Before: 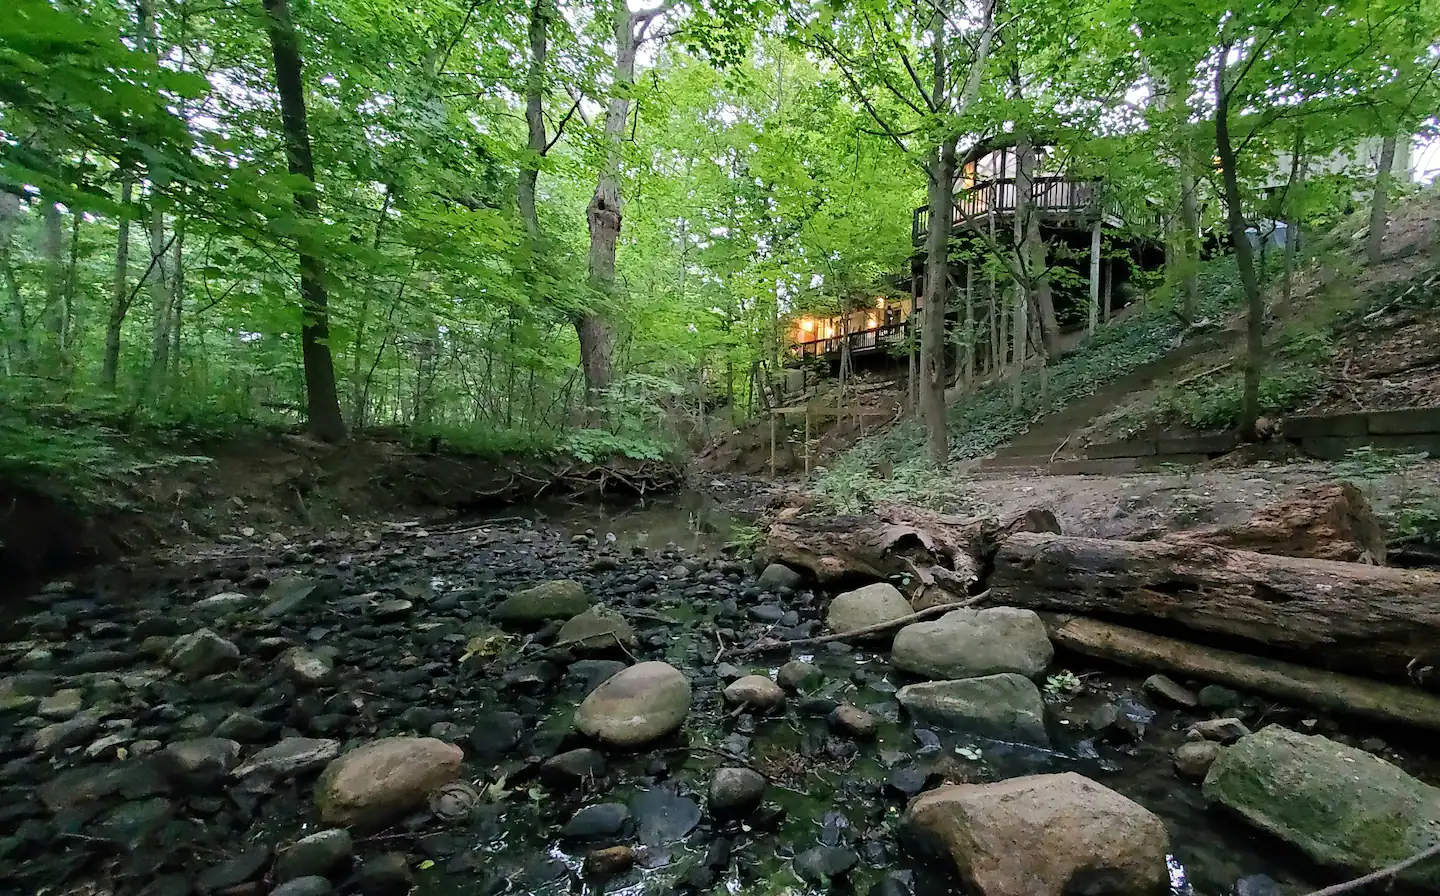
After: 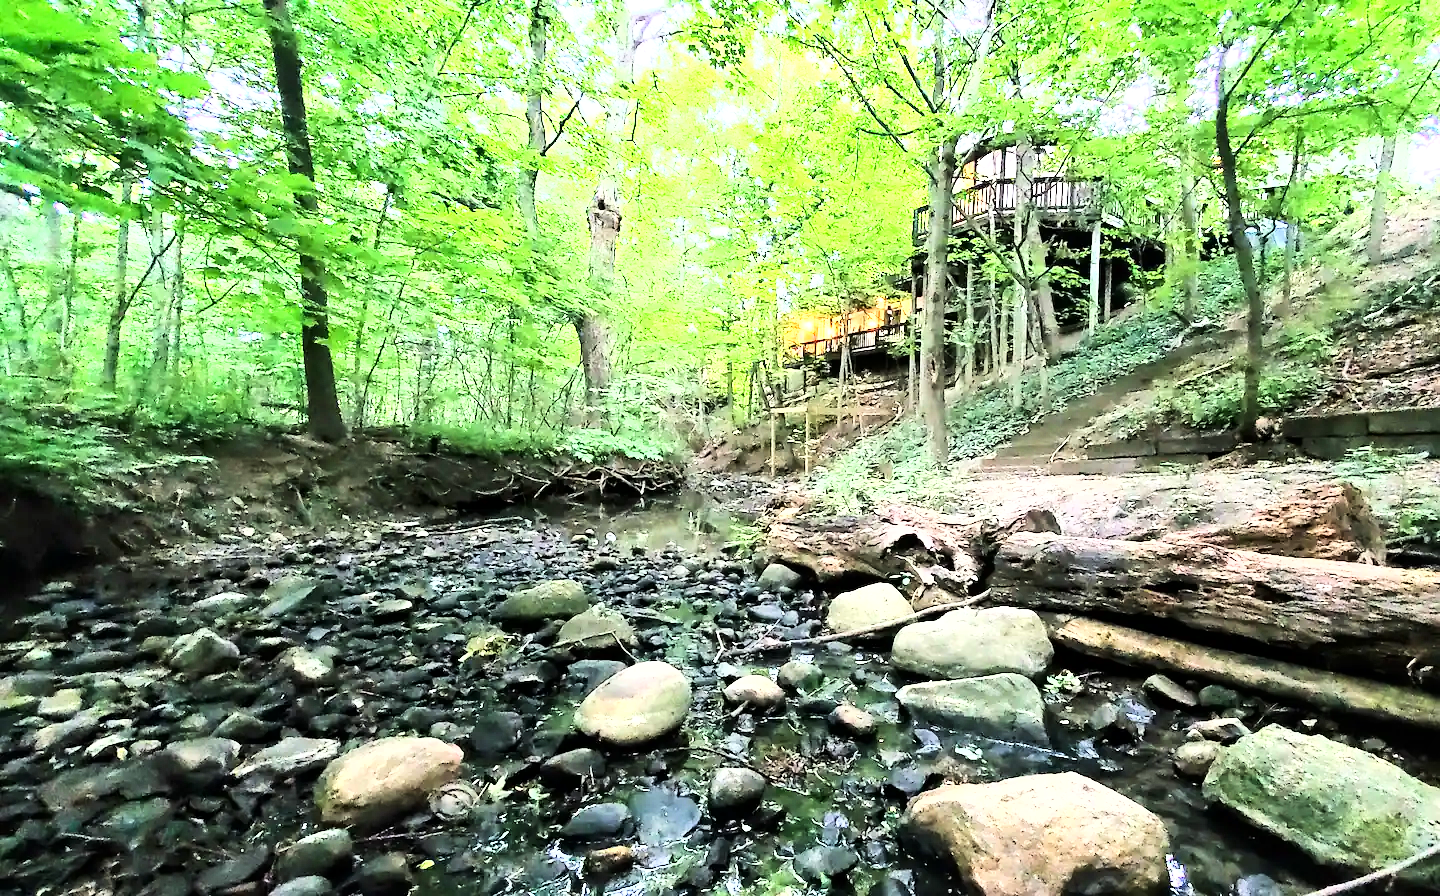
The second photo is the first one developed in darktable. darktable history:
exposure: black level correction 0, exposure 1.105 EV, compensate highlight preservation false
base curve: curves: ch0 [(0, 0) (0.007, 0.004) (0.027, 0.03) (0.046, 0.07) (0.207, 0.54) (0.442, 0.872) (0.673, 0.972) (1, 1)], preserve colors average RGB
local contrast: mode bilateral grid, contrast 20, coarseness 50, detail 119%, midtone range 0.2
